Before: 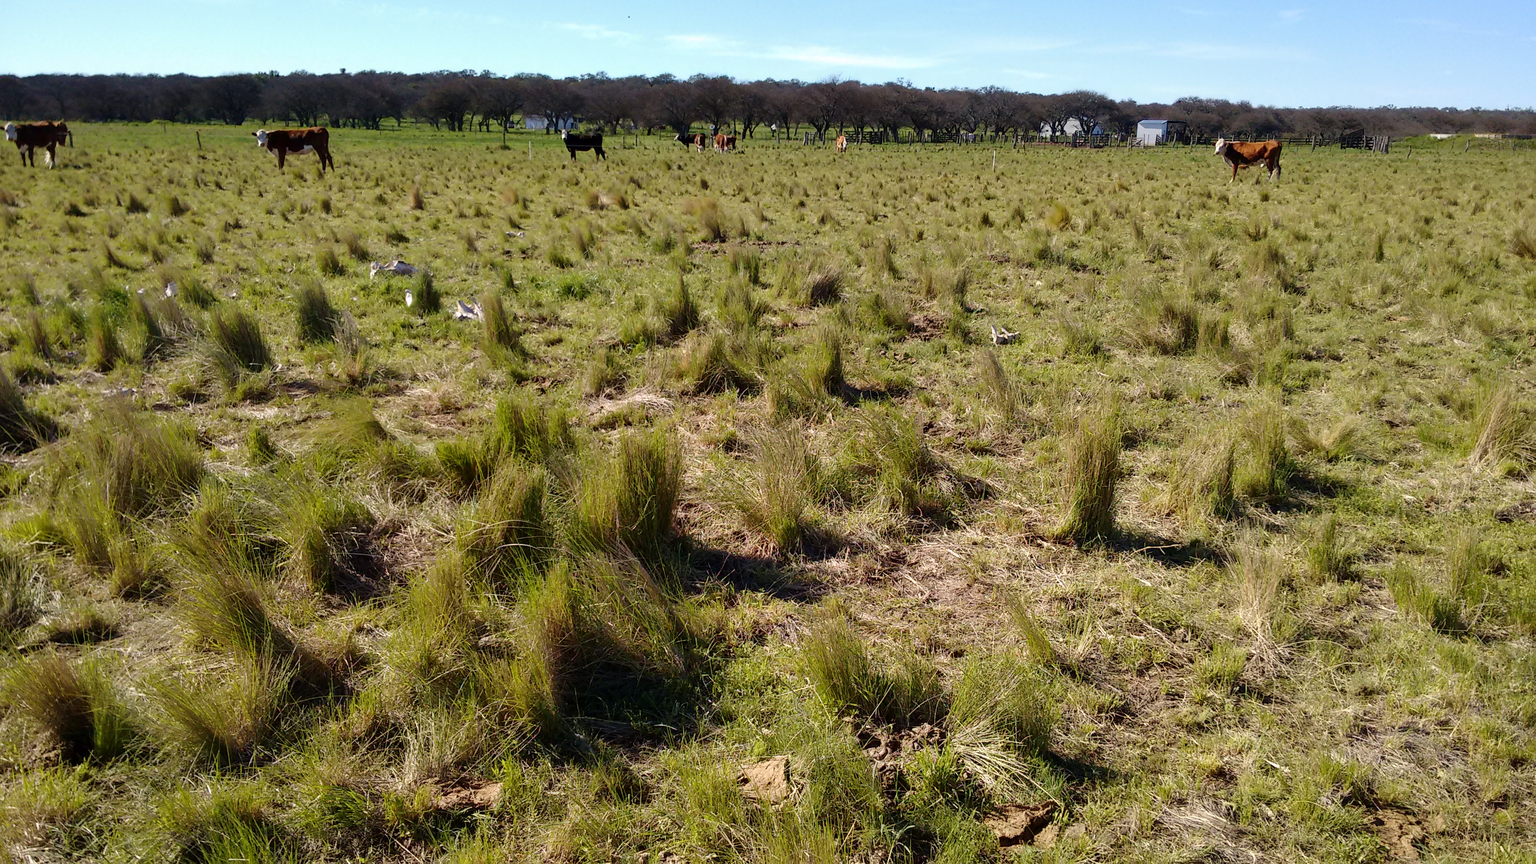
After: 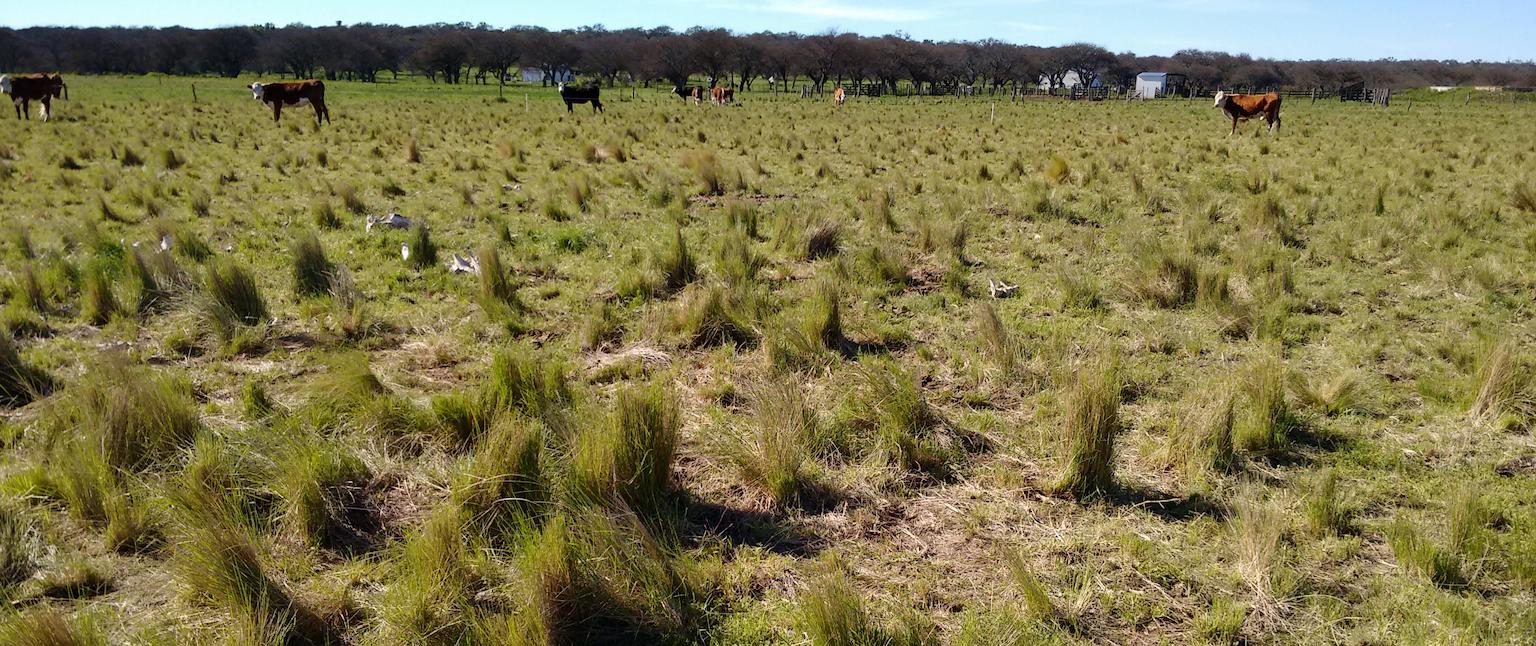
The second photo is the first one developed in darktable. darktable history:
crop: left 0.384%, top 5.561%, bottom 19.901%
